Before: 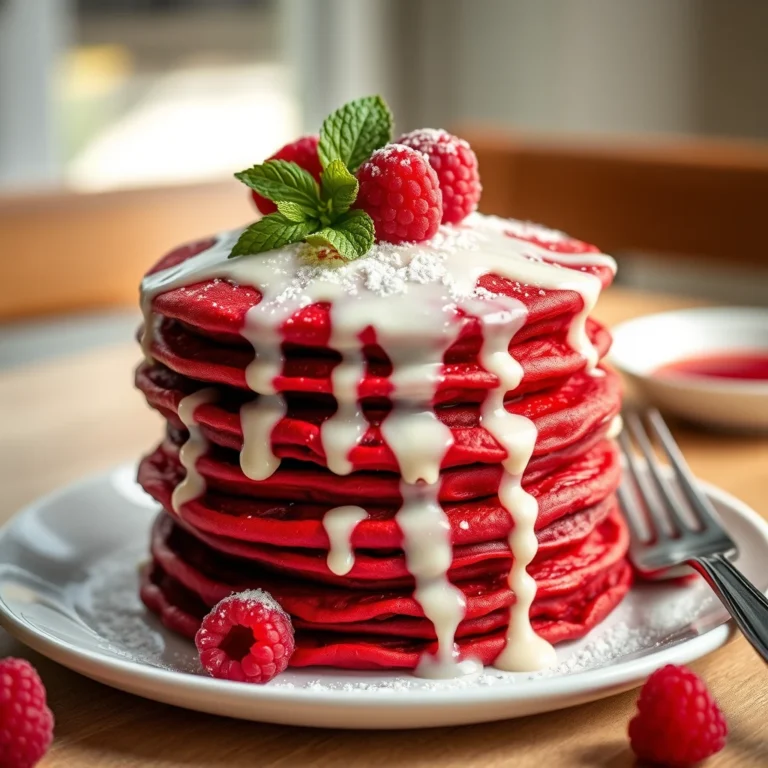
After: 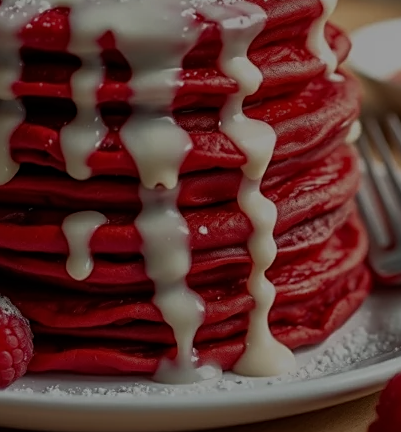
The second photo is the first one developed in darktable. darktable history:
sharpen: on, module defaults
tone equalizer: -8 EV -1.99 EV, -7 EV -2 EV, -6 EV -1.96 EV, -5 EV -1.98 EV, -4 EV -1.99 EV, -3 EV -1.99 EV, -2 EV -1.99 EV, -1 EV -1.63 EV, +0 EV -2 EV, edges refinement/feathering 500, mask exposure compensation -1.57 EV, preserve details no
crop: left 34.065%, top 38.539%, right 13.659%, bottom 5.145%
